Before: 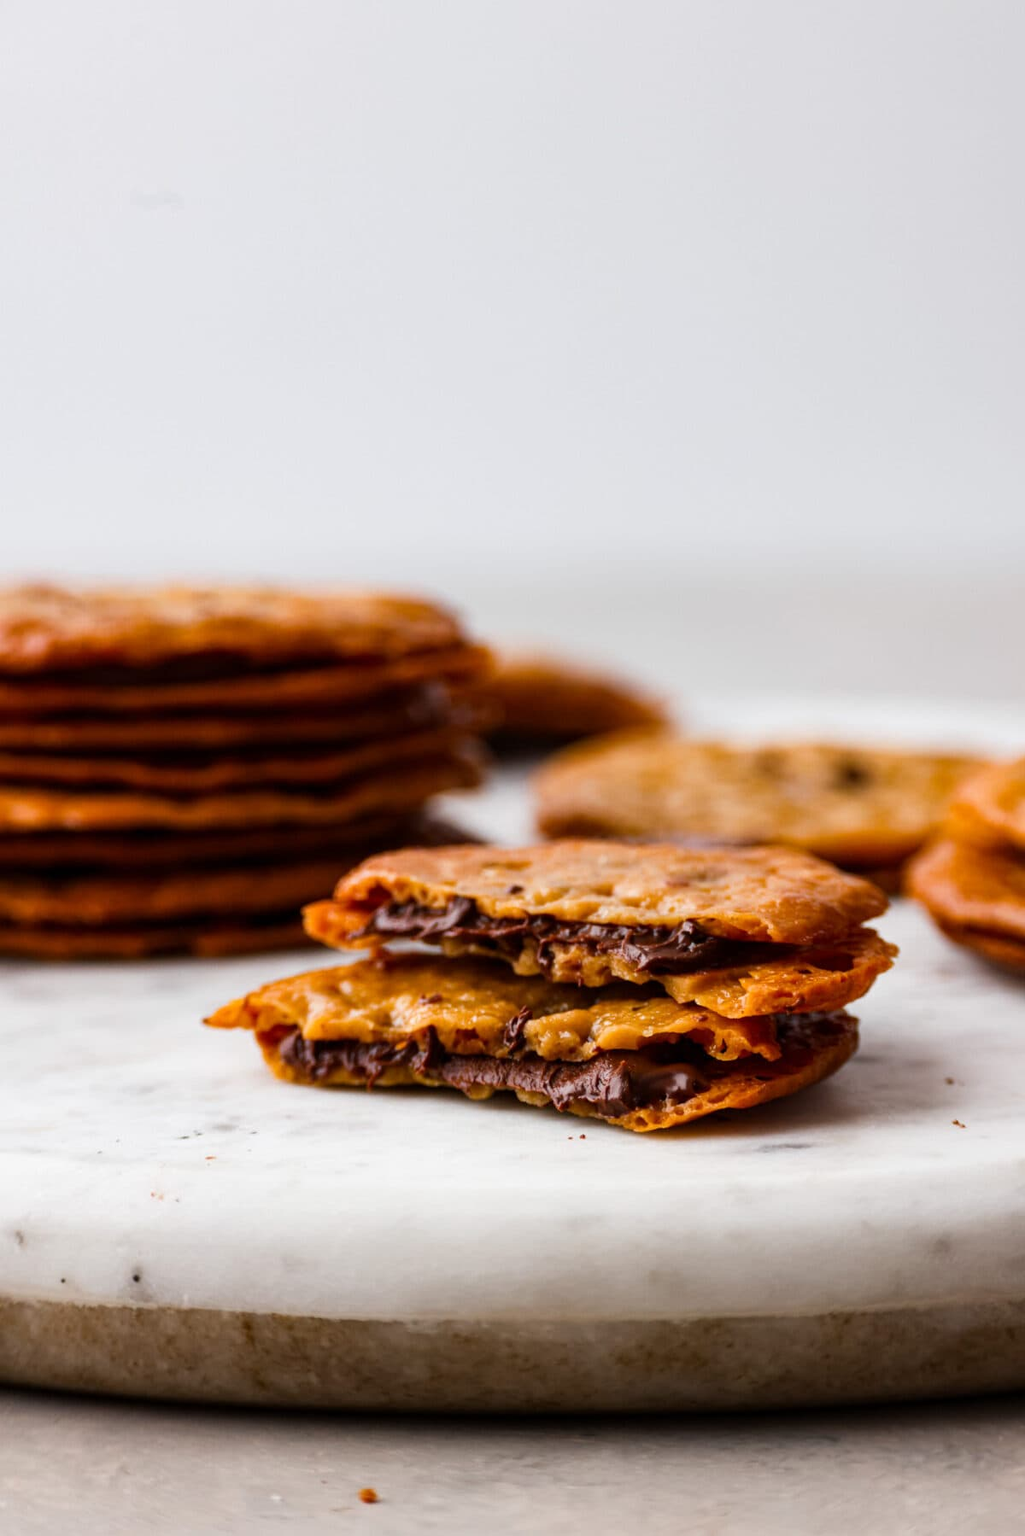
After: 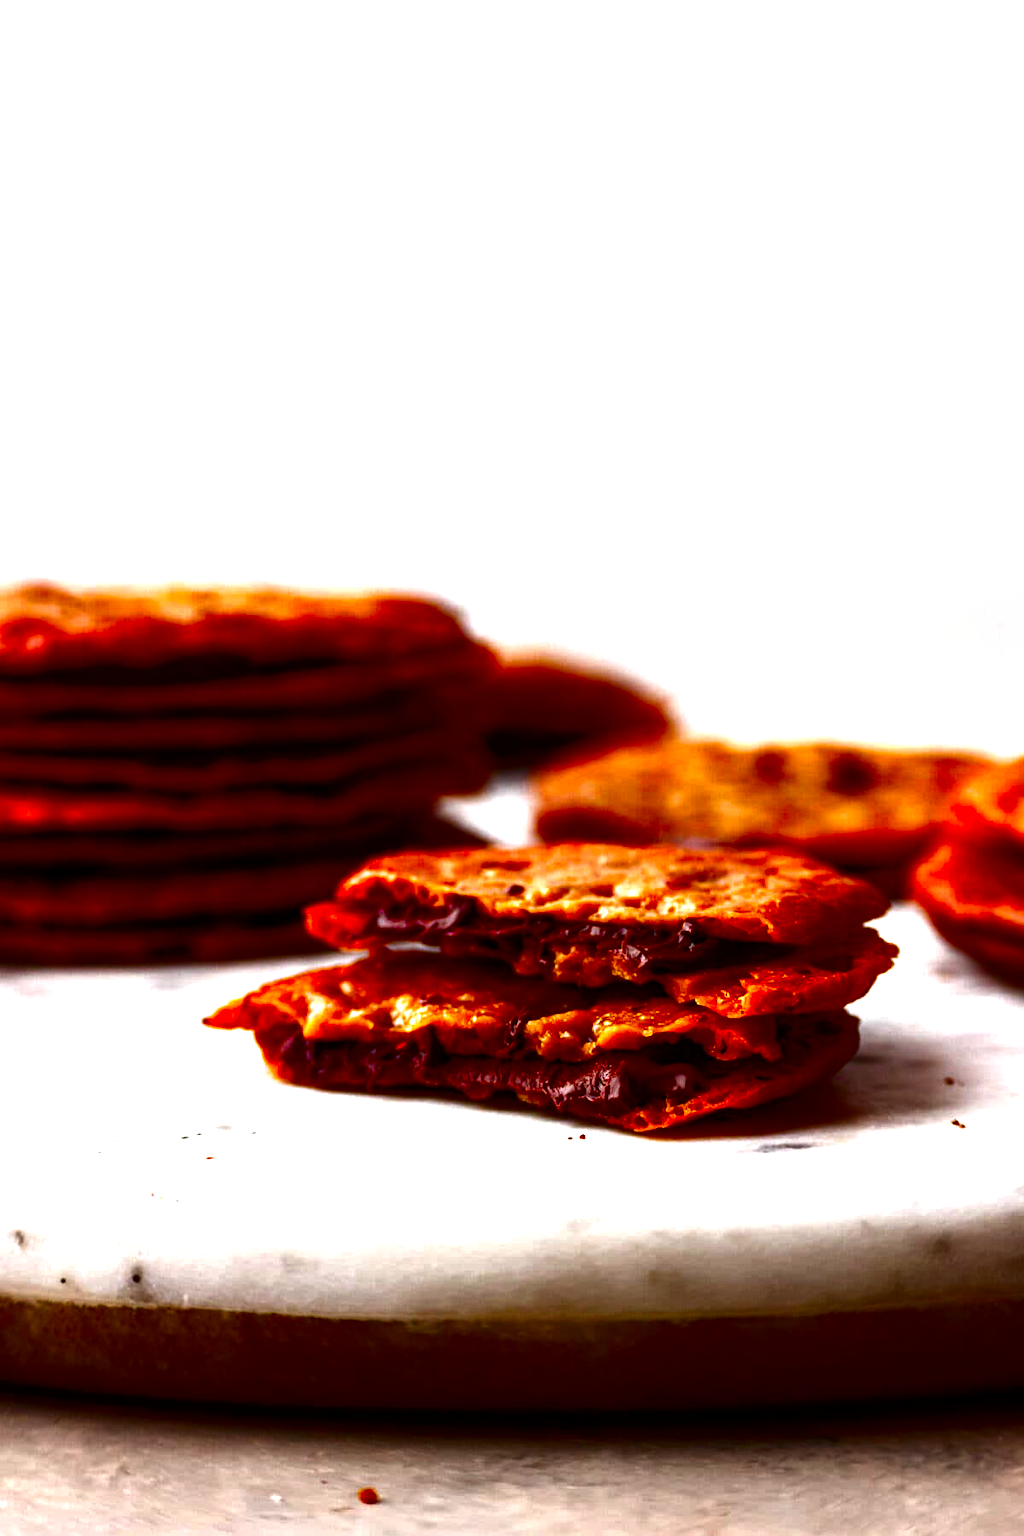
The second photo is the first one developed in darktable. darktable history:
contrast brightness saturation: brightness -0.983, saturation 0.989
tone equalizer: -8 EV -0.72 EV, -7 EV -0.714 EV, -6 EV -0.597 EV, -5 EV -0.373 EV, -3 EV 0.37 EV, -2 EV 0.6 EV, -1 EV 0.684 EV, +0 EV 0.733 EV
